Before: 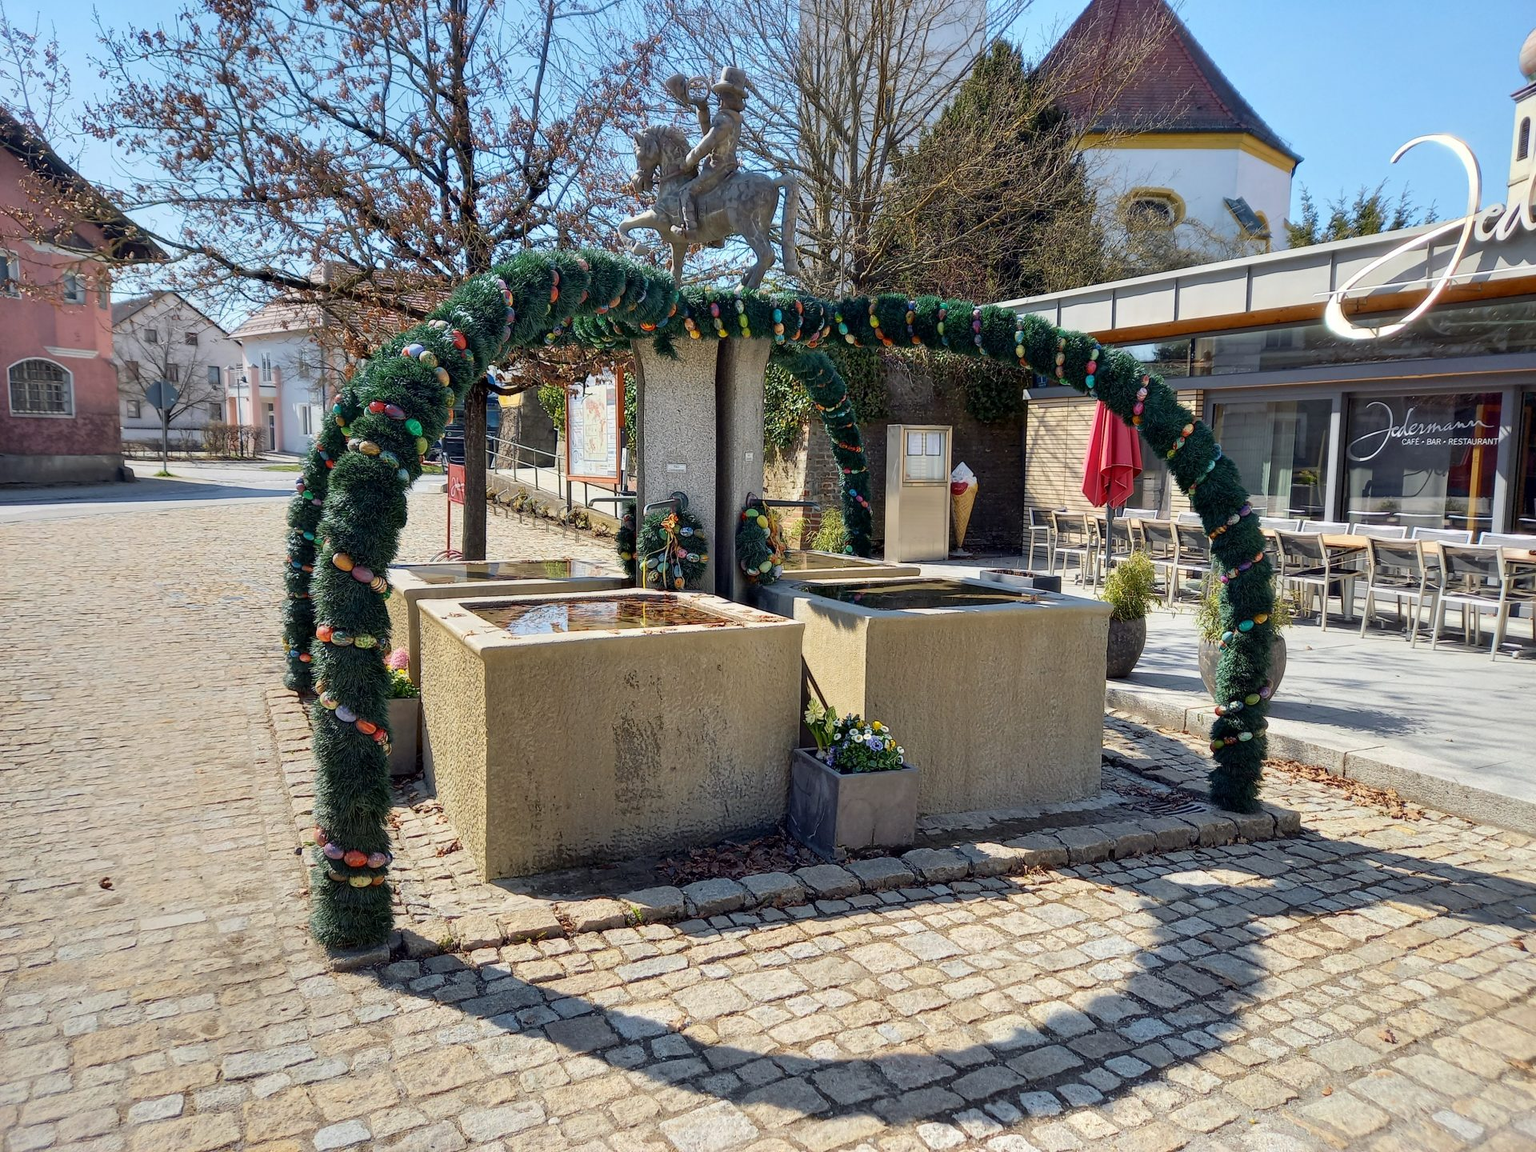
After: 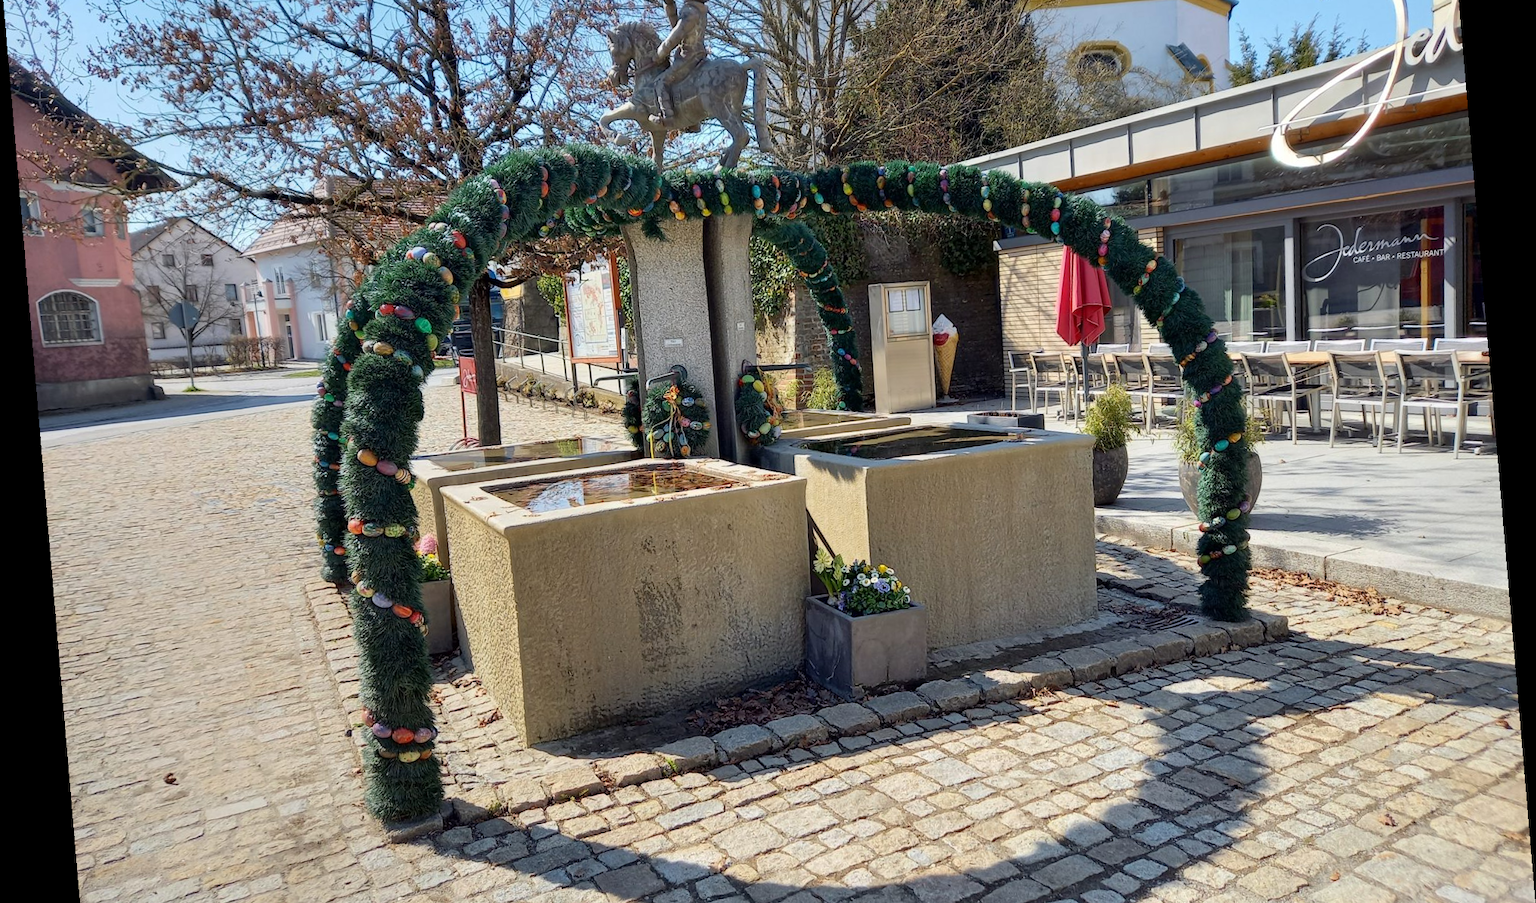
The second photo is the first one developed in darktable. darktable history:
crop: top 13.819%, bottom 11.169%
rotate and perspective: rotation -4.86°, automatic cropping off
